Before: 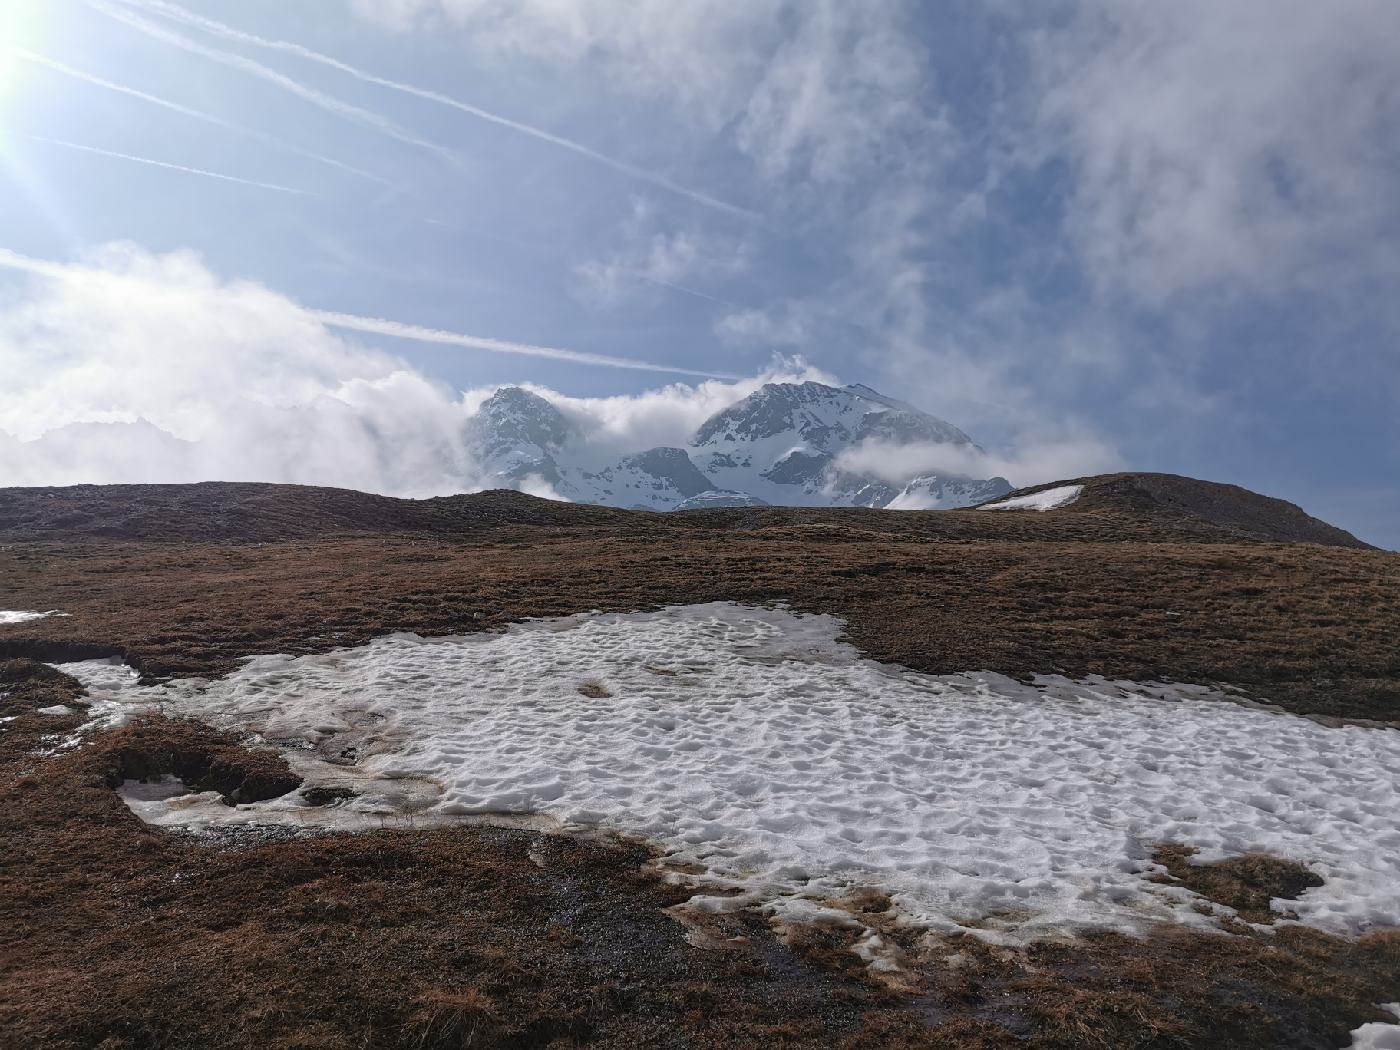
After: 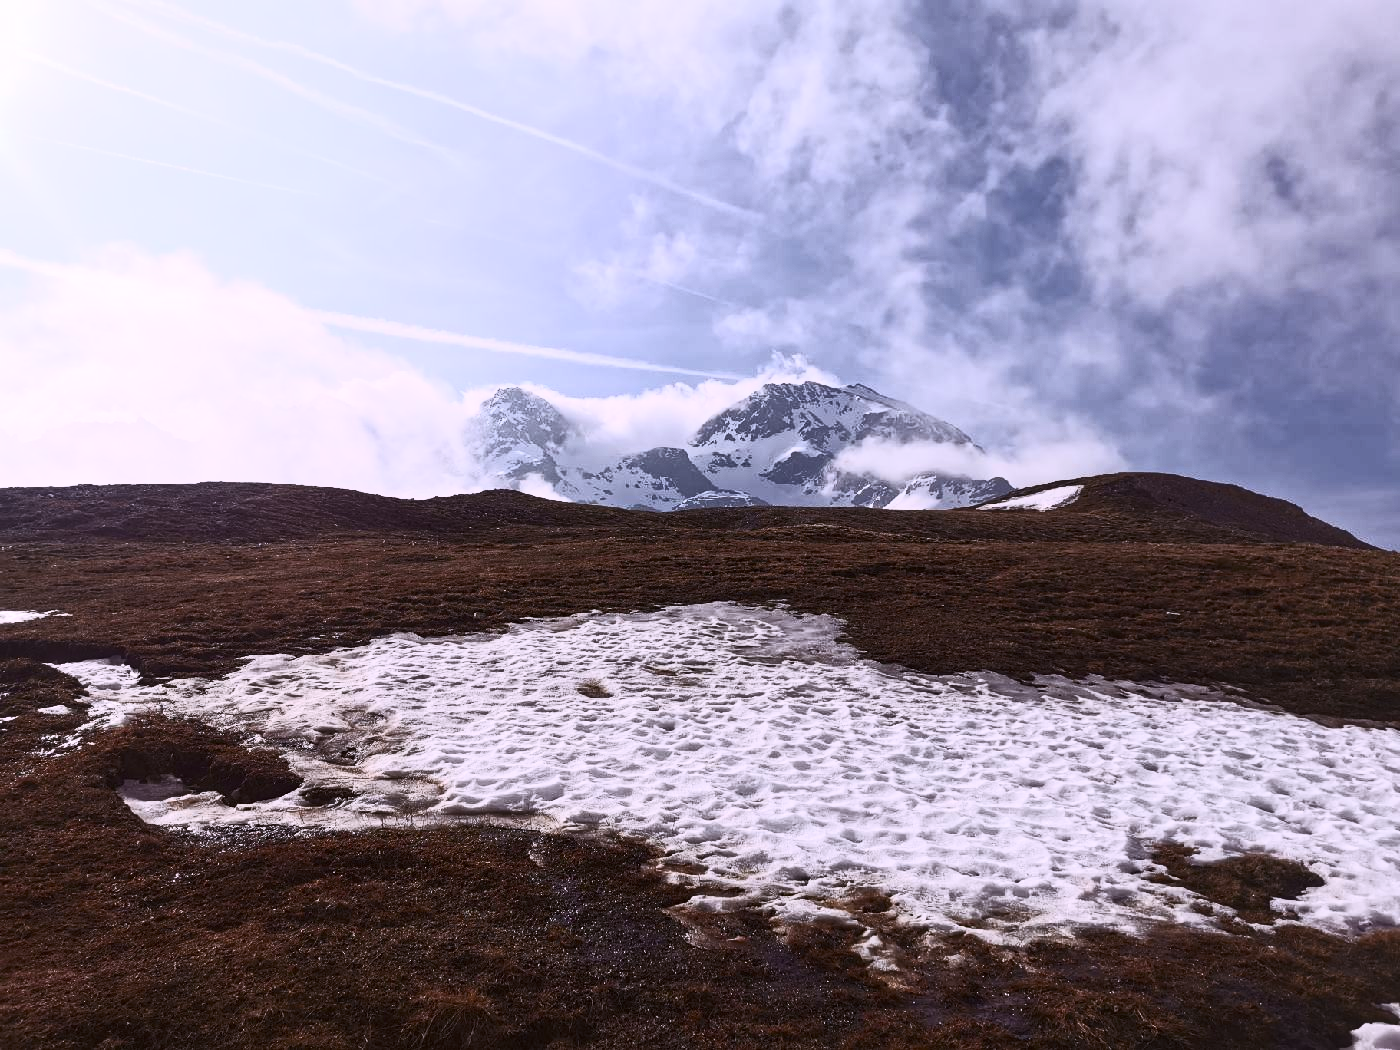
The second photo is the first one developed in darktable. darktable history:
tone curve: curves: ch0 [(0, 0) (0.427, 0.375) (0.616, 0.801) (1, 1)], color space Lab, independent channels, preserve colors none
color calibration: output R [1.063, -0.012, -0.003, 0], output B [-0.079, 0.047, 1, 0], illuminant as shot in camera, x 0.358, y 0.373, temperature 4628.91 K
color correction: highlights a* -2.94, highlights b* -2.77, shadows a* 2.53, shadows b* 2.63
